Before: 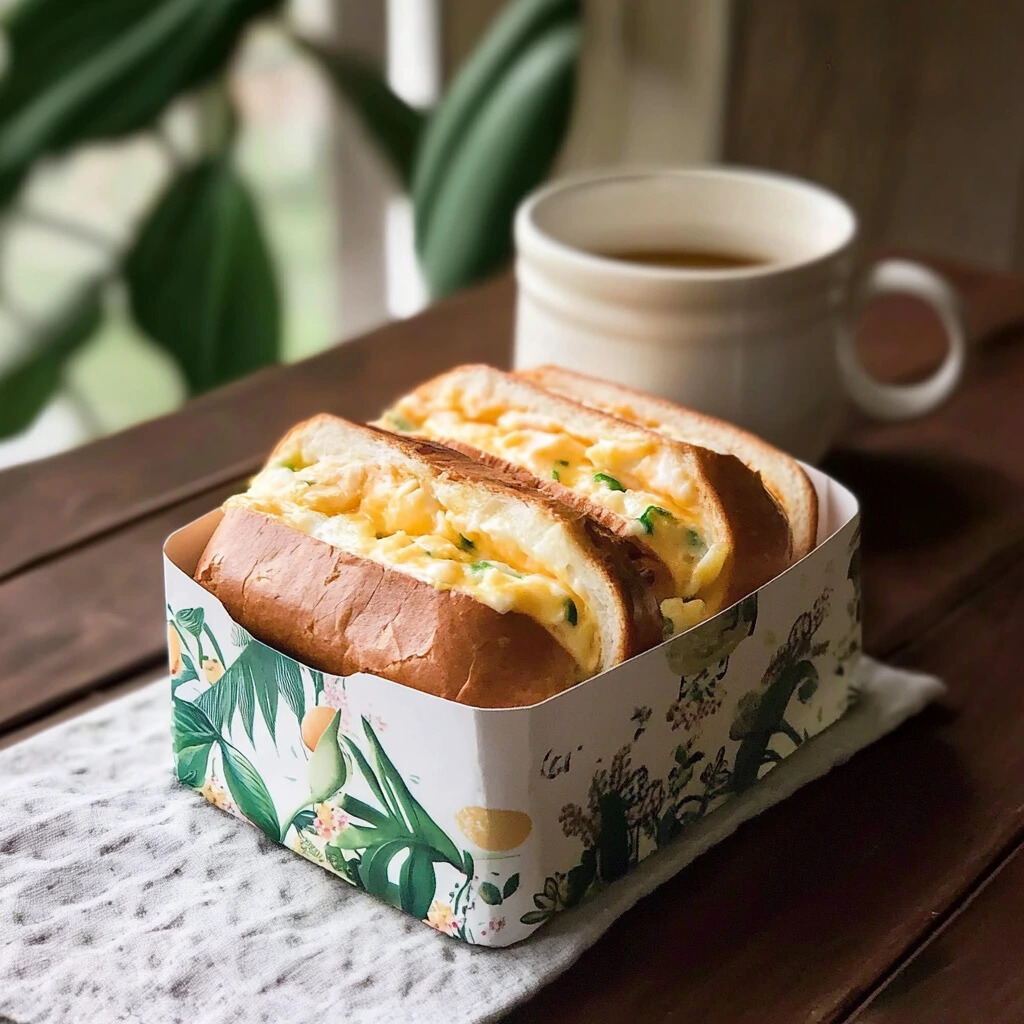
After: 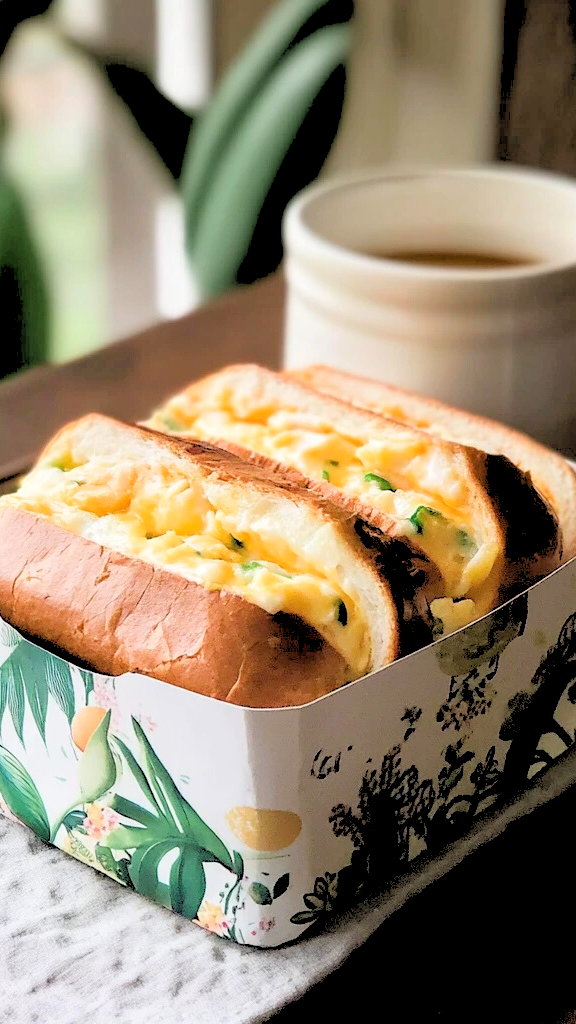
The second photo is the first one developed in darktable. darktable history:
rgb levels: levels [[0.027, 0.429, 0.996], [0, 0.5, 1], [0, 0.5, 1]]
crop and rotate: left 22.516%, right 21.234%
